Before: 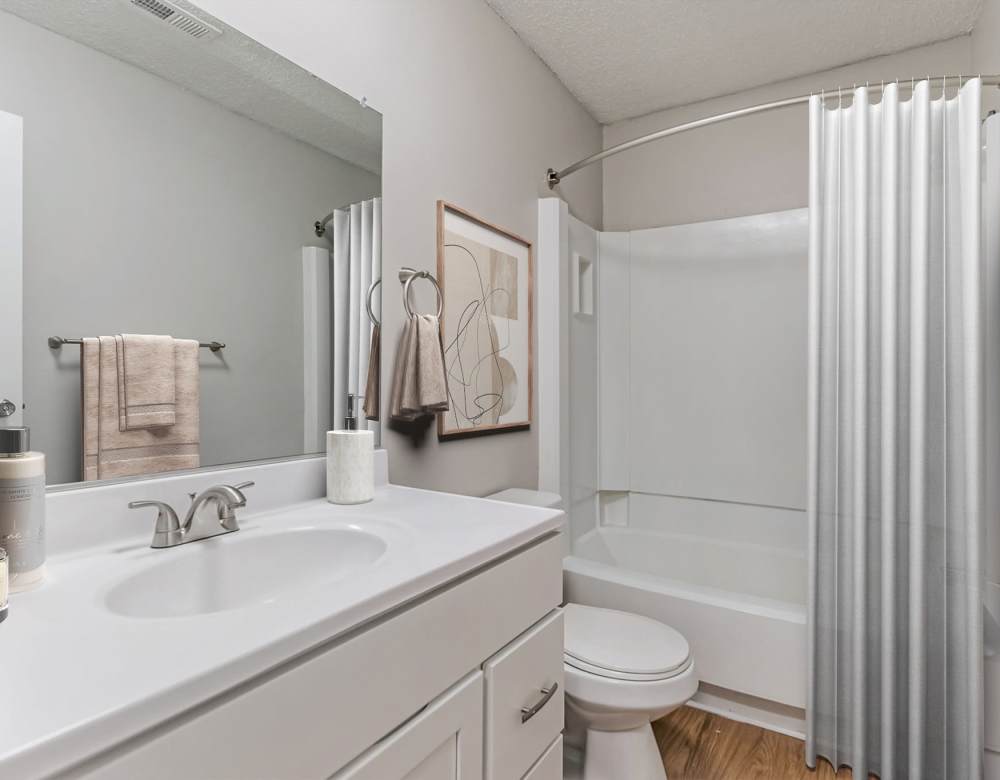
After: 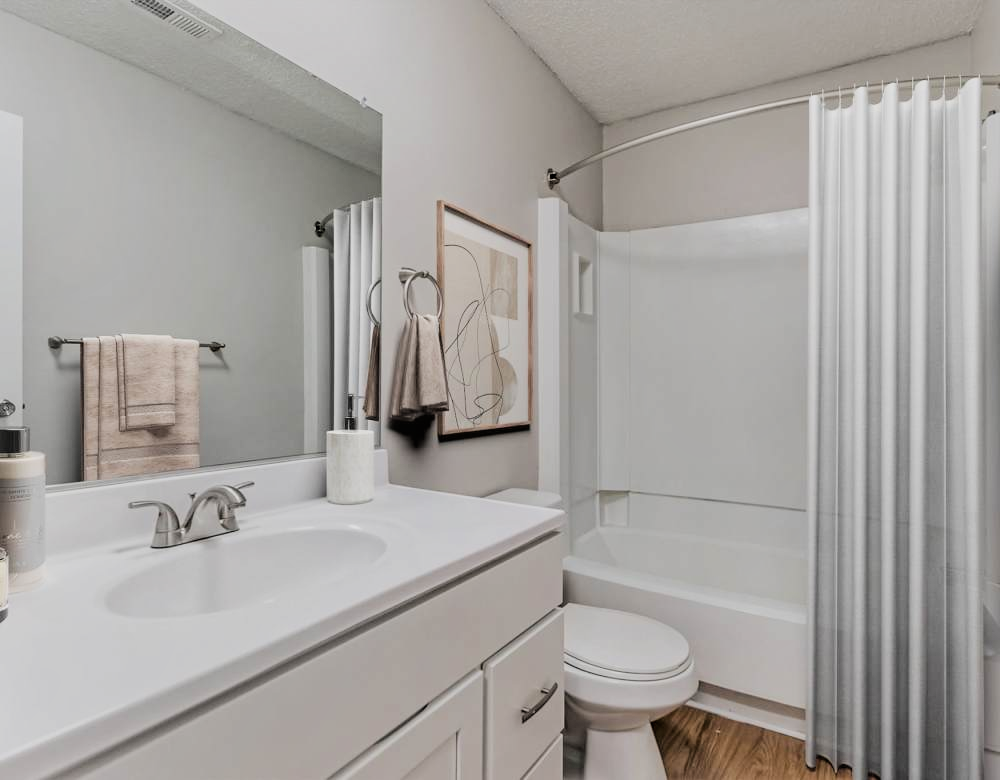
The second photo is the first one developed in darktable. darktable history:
shadows and highlights: shadows 34.11, highlights -34.78, soften with gaussian
filmic rgb: black relative exposure -5.11 EV, white relative exposure 3.96 EV, hardness 2.9, contrast 1.299, iterations of high-quality reconstruction 0
